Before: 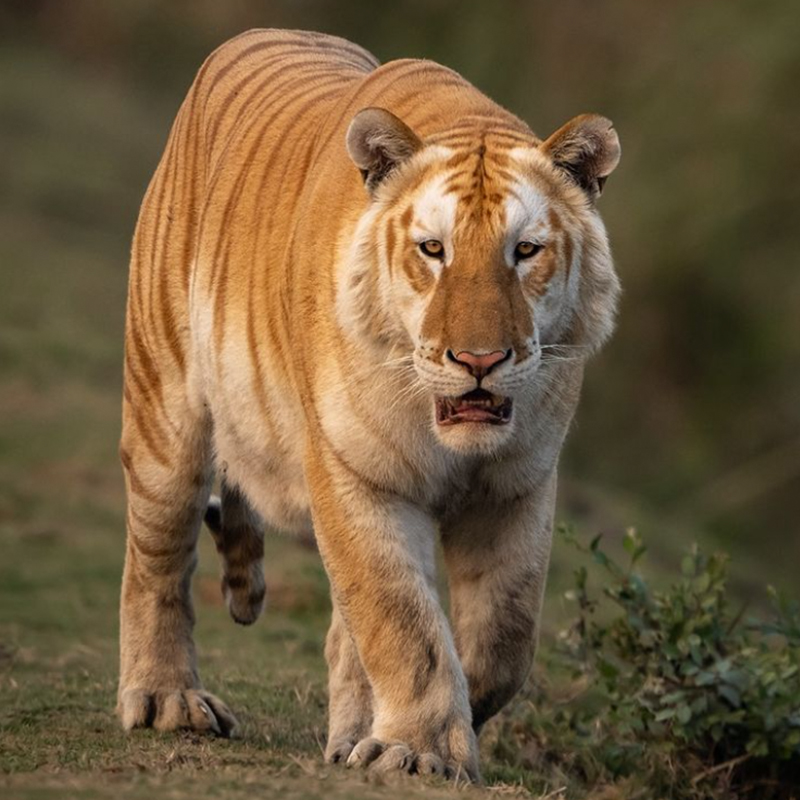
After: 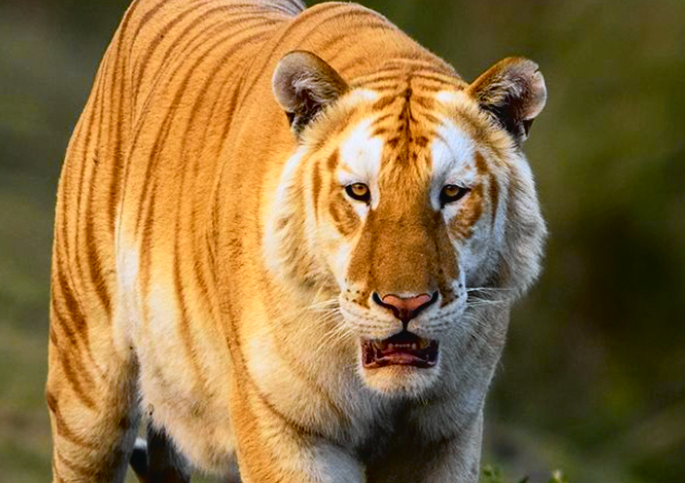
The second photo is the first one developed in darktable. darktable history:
crop and rotate: left 9.345%, top 7.22%, right 4.982%, bottom 32.331%
tone curve: curves: ch0 [(0, 0.021) (0.148, 0.076) (0.232, 0.191) (0.398, 0.423) (0.572, 0.672) (0.705, 0.812) (0.877, 0.931) (0.99, 0.987)]; ch1 [(0, 0) (0.377, 0.325) (0.493, 0.486) (0.508, 0.502) (0.515, 0.514) (0.554, 0.586) (0.623, 0.658) (0.701, 0.704) (0.778, 0.751) (1, 1)]; ch2 [(0, 0) (0.431, 0.398) (0.485, 0.486) (0.495, 0.498) (0.511, 0.507) (0.58, 0.66) (0.679, 0.757) (0.749, 0.829) (1, 0.991)], color space Lab, independent channels
white balance: red 0.931, blue 1.11
